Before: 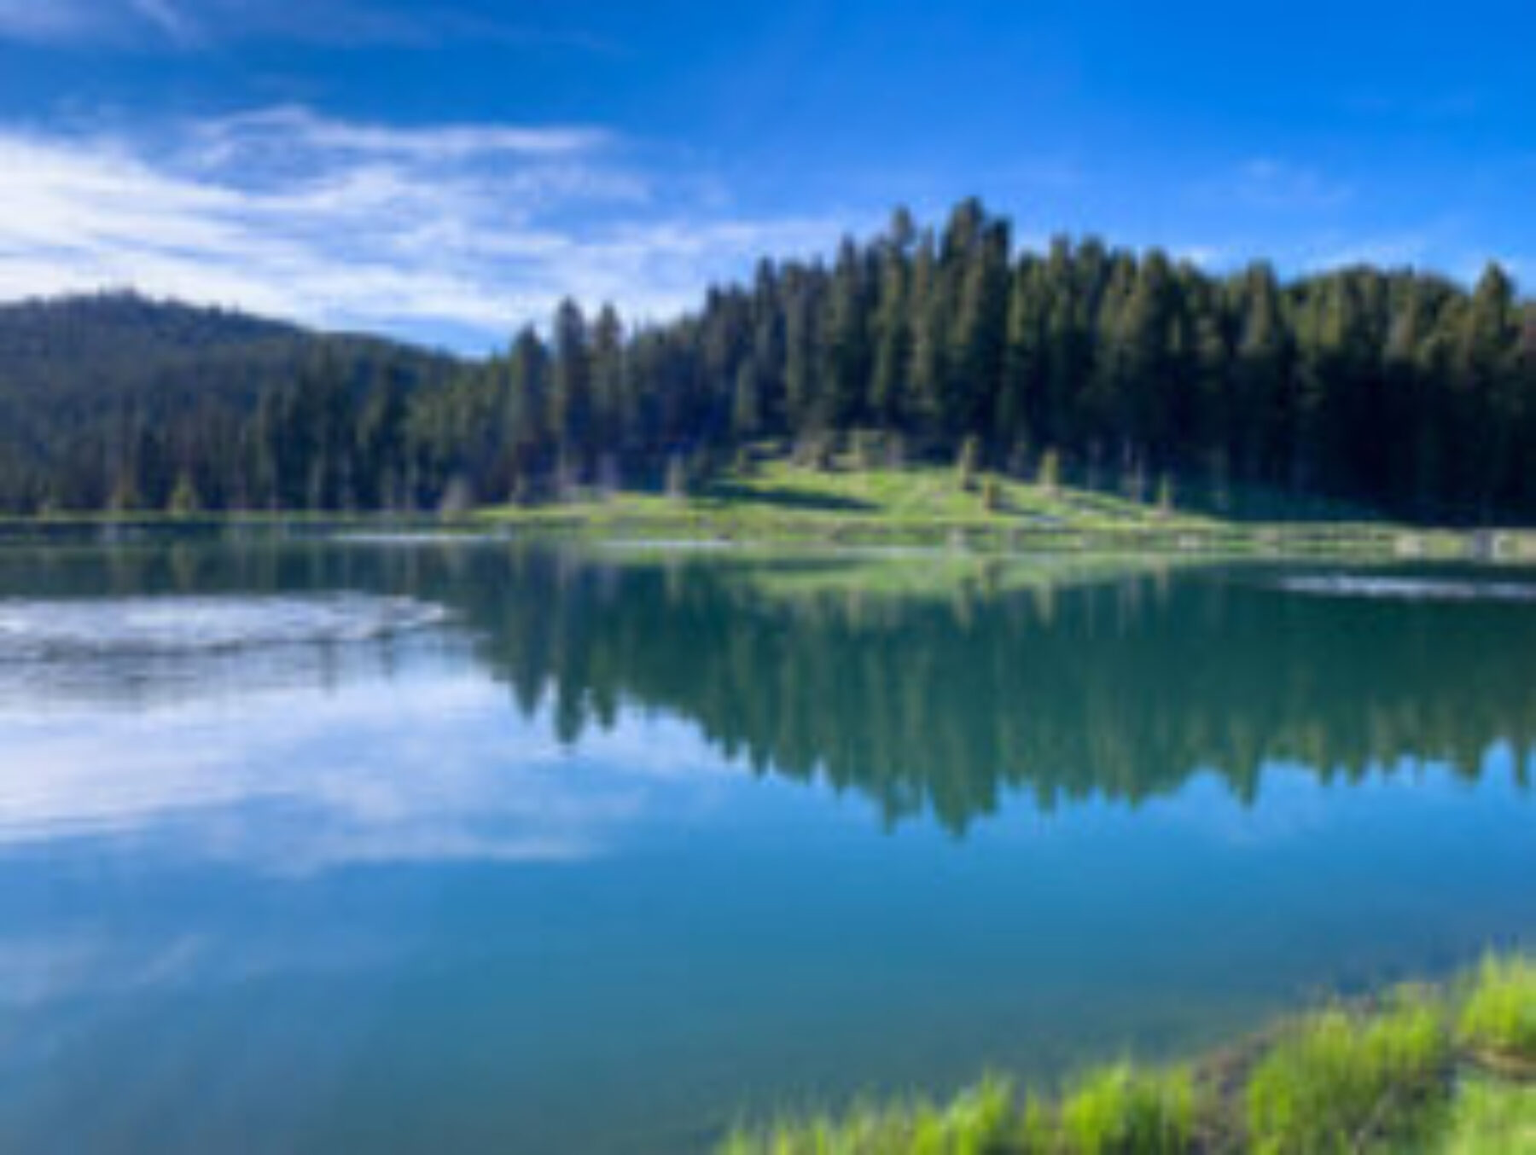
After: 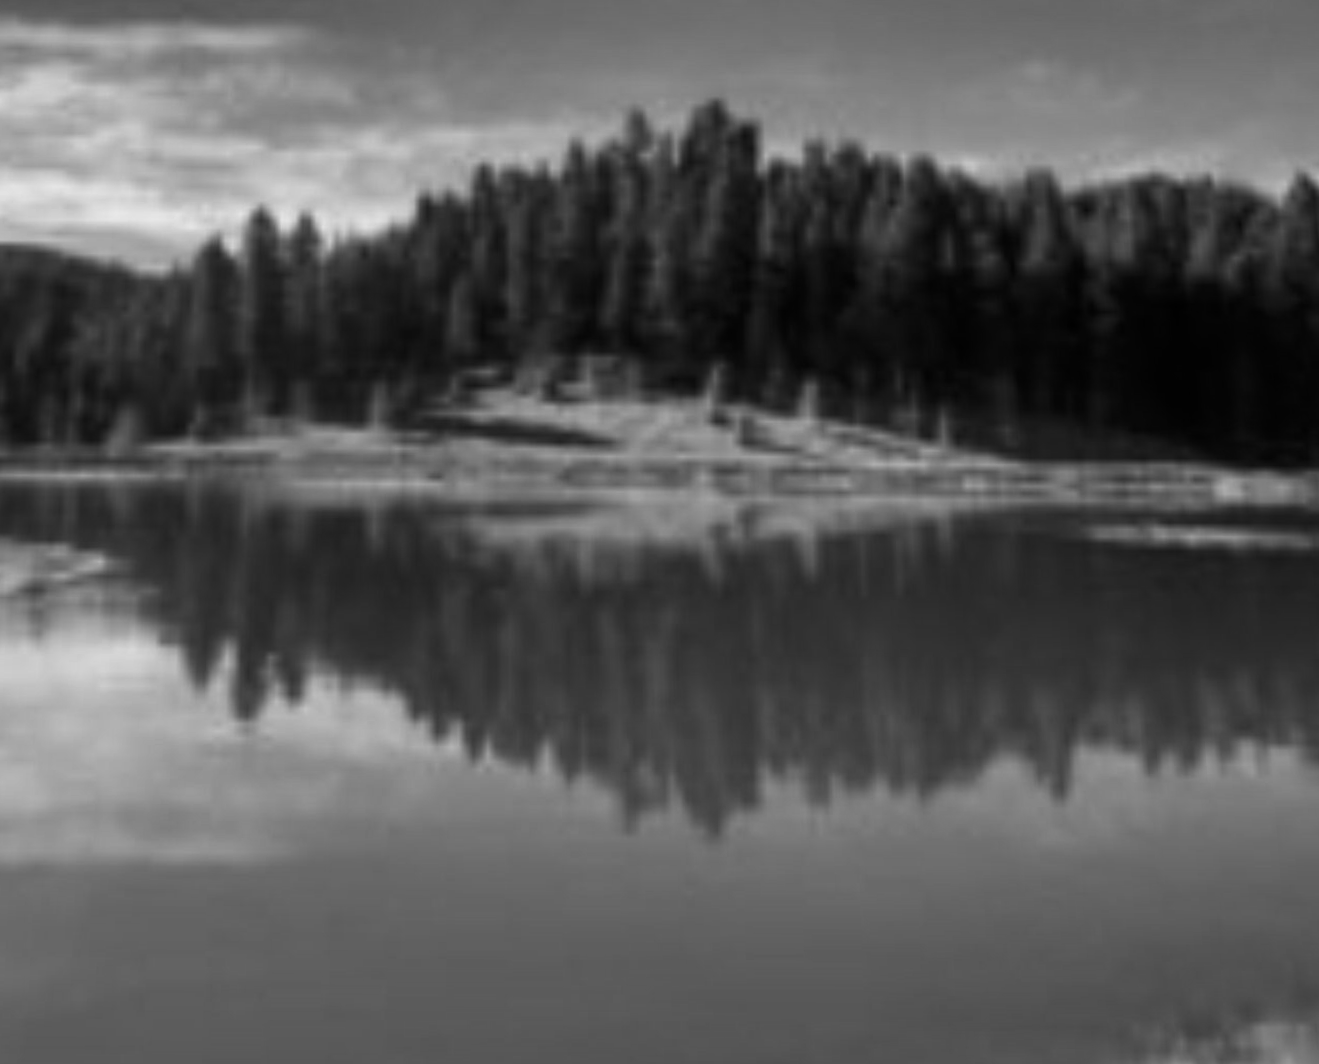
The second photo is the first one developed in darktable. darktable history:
crop and rotate: left 20.74%, top 7.912%, right 0.375%, bottom 13.378%
rotate and perspective: rotation 0.215°, lens shift (vertical) -0.139, crop left 0.069, crop right 0.939, crop top 0.002, crop bottom 0.996
contrast brightness saturation: contrast 0.07, brightness -0.13, saturation 0.06
monochrome: on, module defaults
